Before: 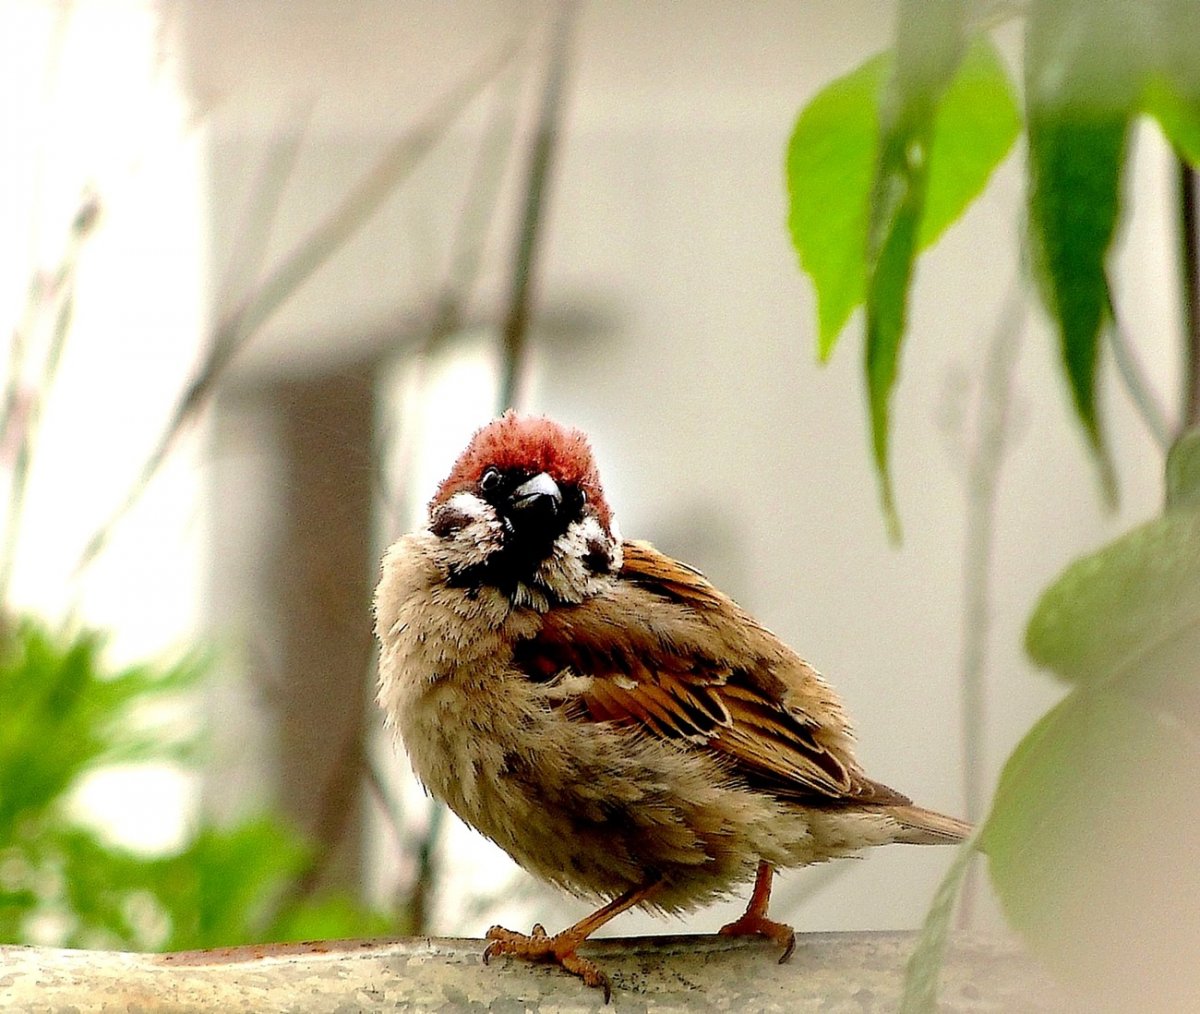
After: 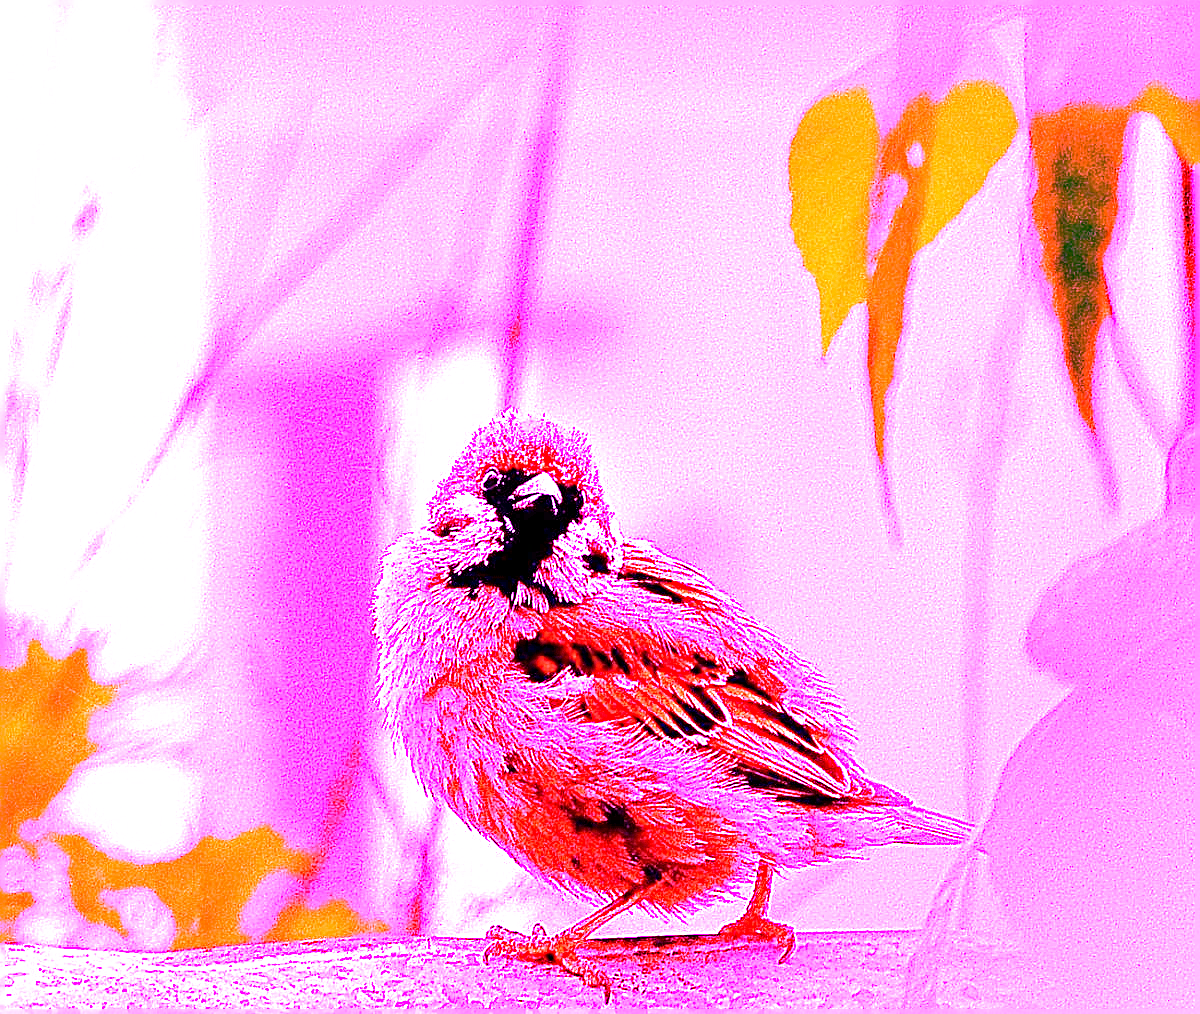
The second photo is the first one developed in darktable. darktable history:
white balance: red 8, blue 8
sharpen: on, module defaults
